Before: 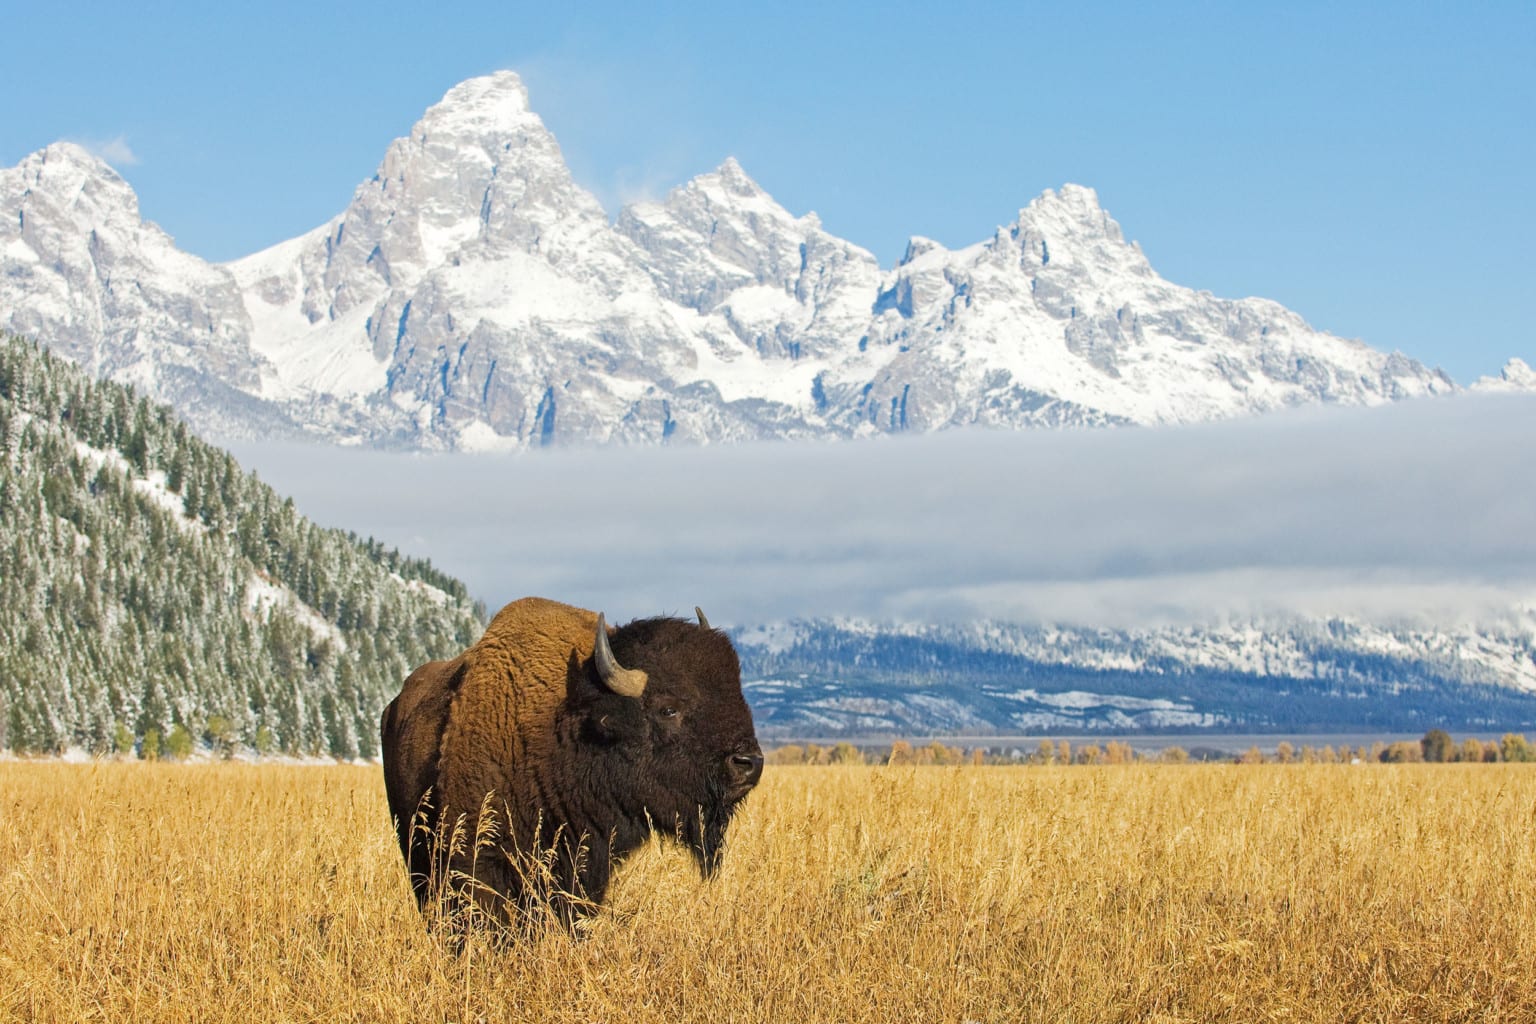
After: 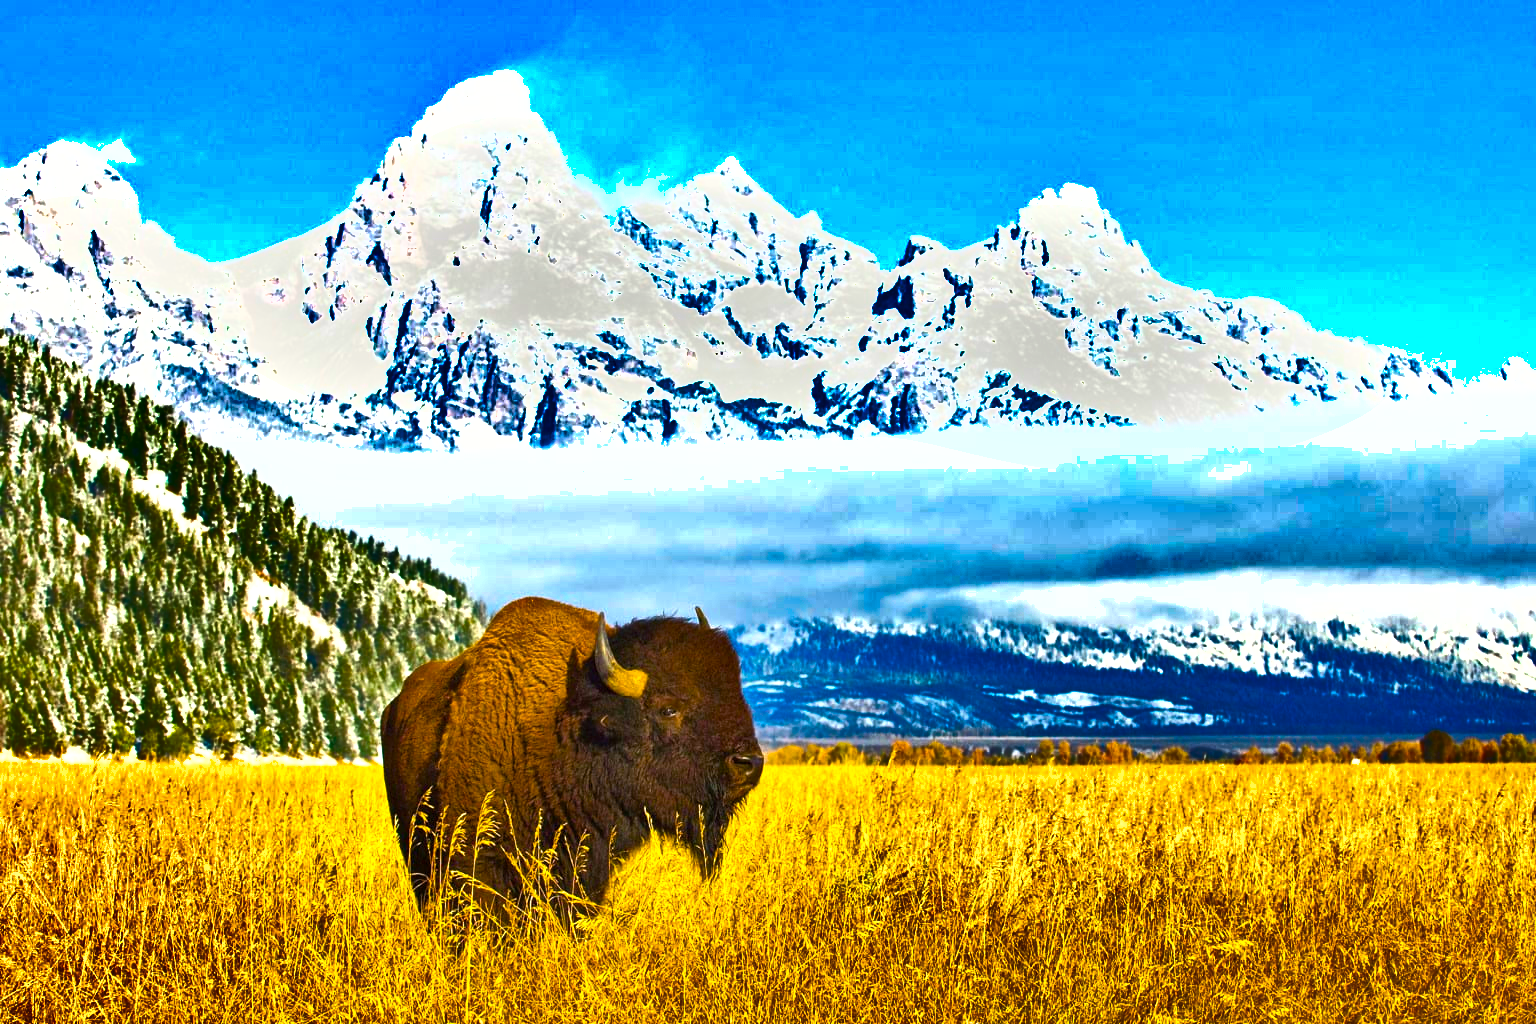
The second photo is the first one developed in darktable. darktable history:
shadows and highlights: shadows 19.13, highlights -83.41, soften with gaussian
color balance rgb: linear chroma grading › global chroma 42%, perceptual saturation grading › global saturation 42%, perceptual brilliance grading › global brilliance 25%, global vibrance 33%
